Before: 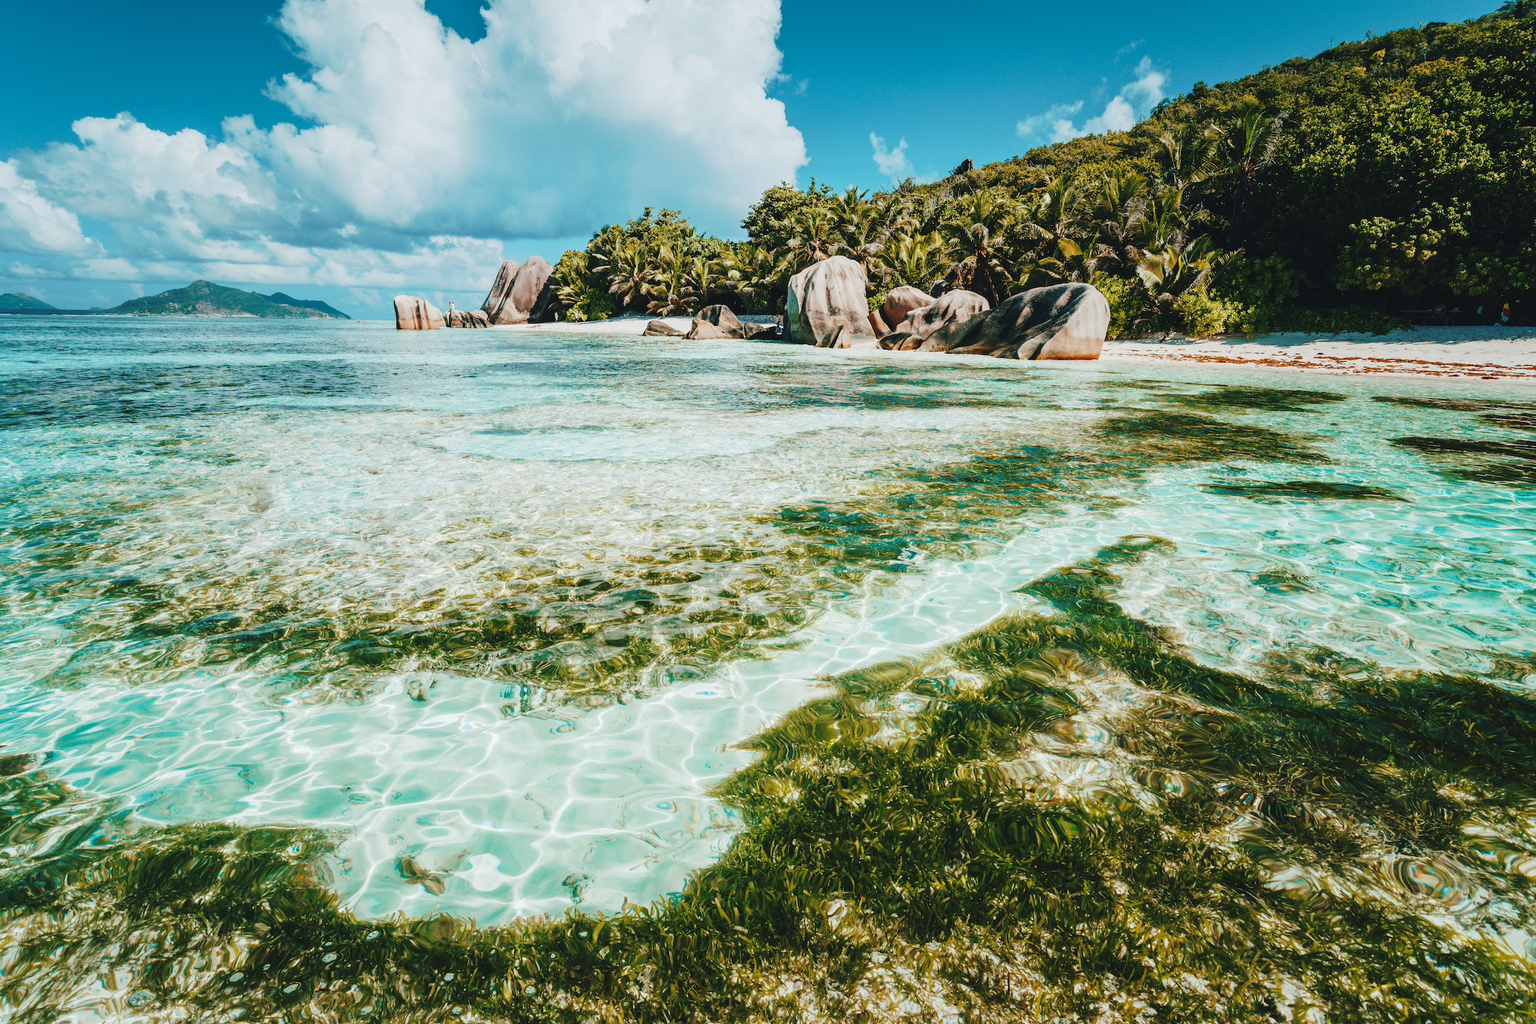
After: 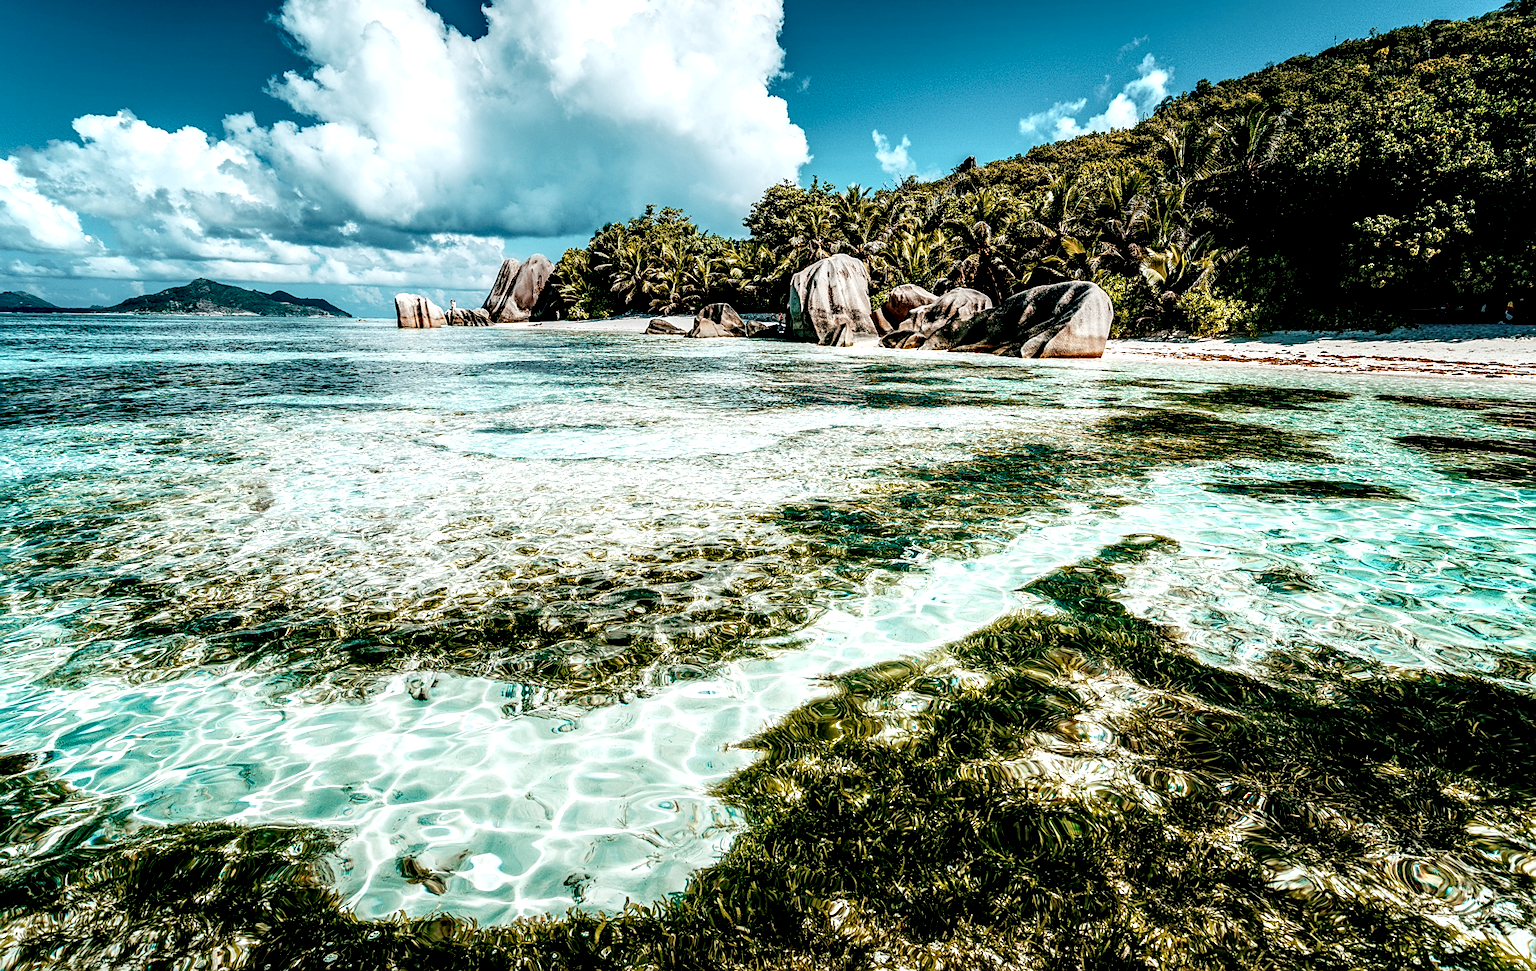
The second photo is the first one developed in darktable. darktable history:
local contrast: shadows 159%, detail 226%
sharpen: on, module defaults
crop: top 0.277%, right 0.261%, bottom 5.001%
